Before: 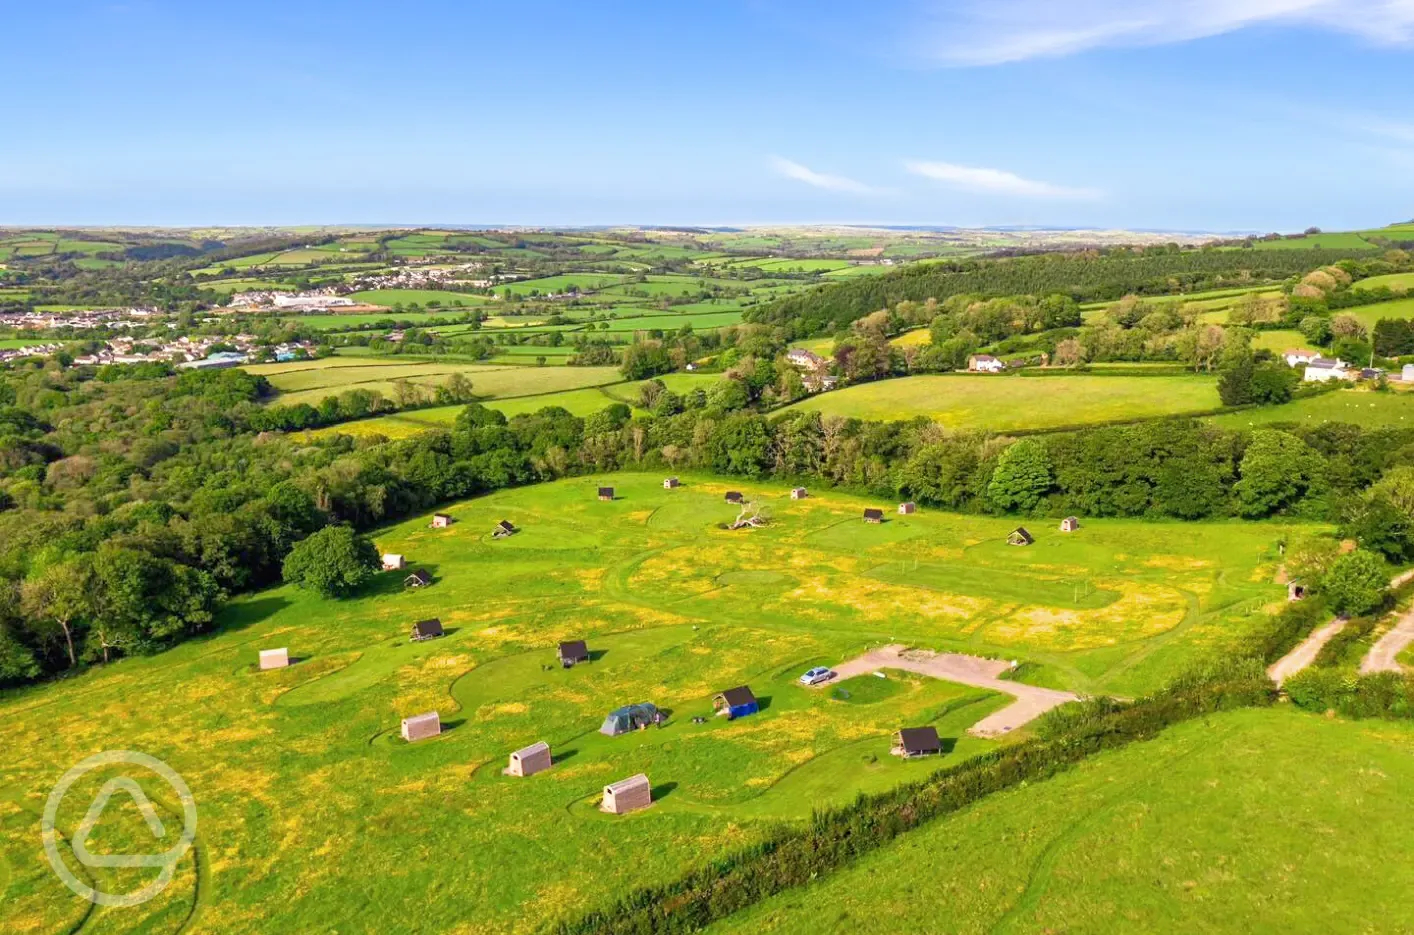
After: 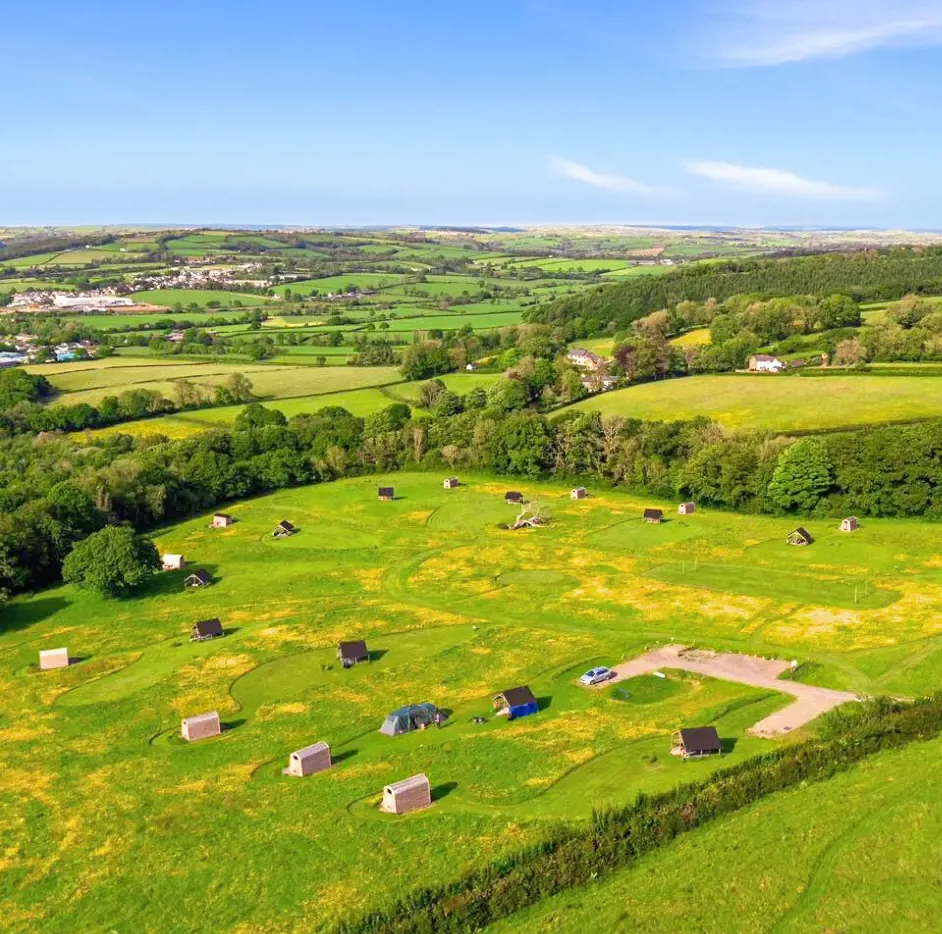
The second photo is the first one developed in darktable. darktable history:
crop and rotate: left 15.618%, right 17.729%
